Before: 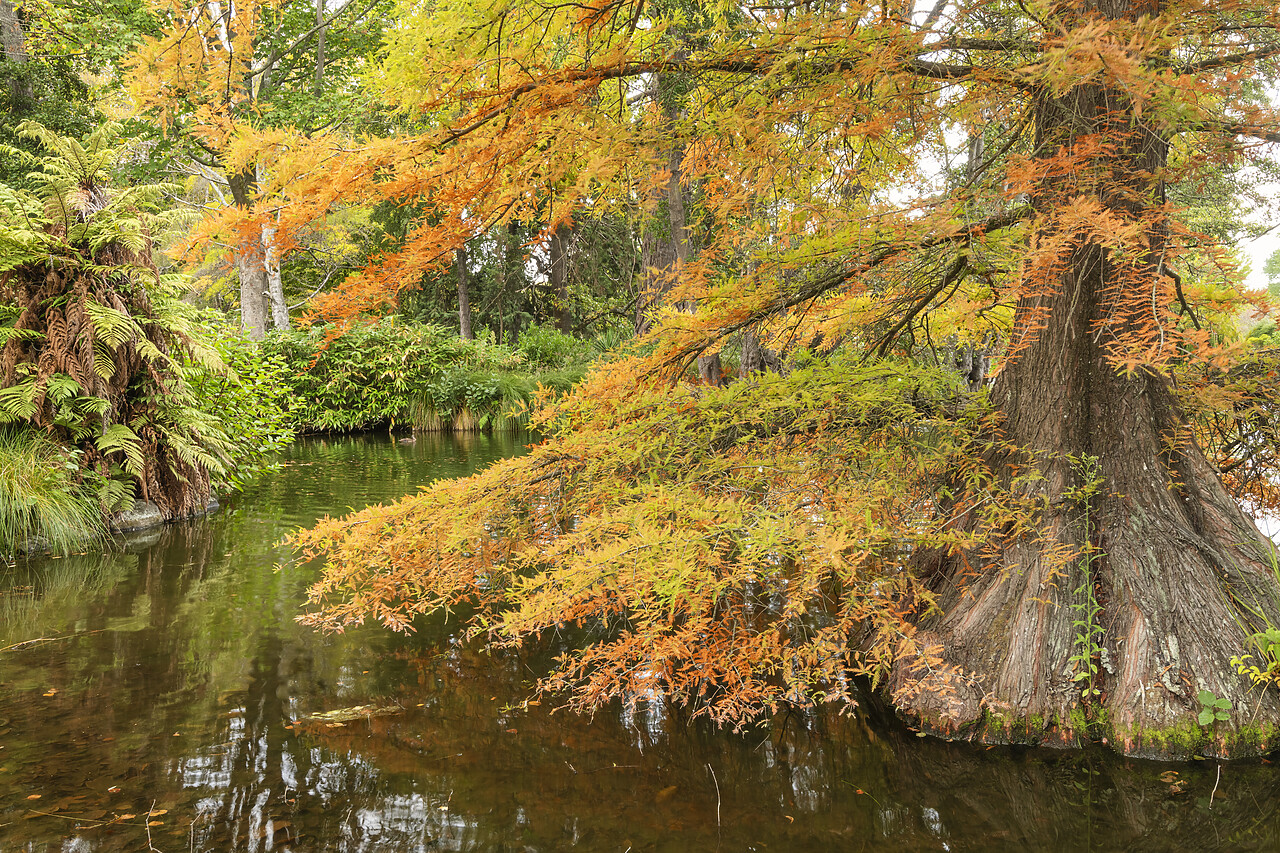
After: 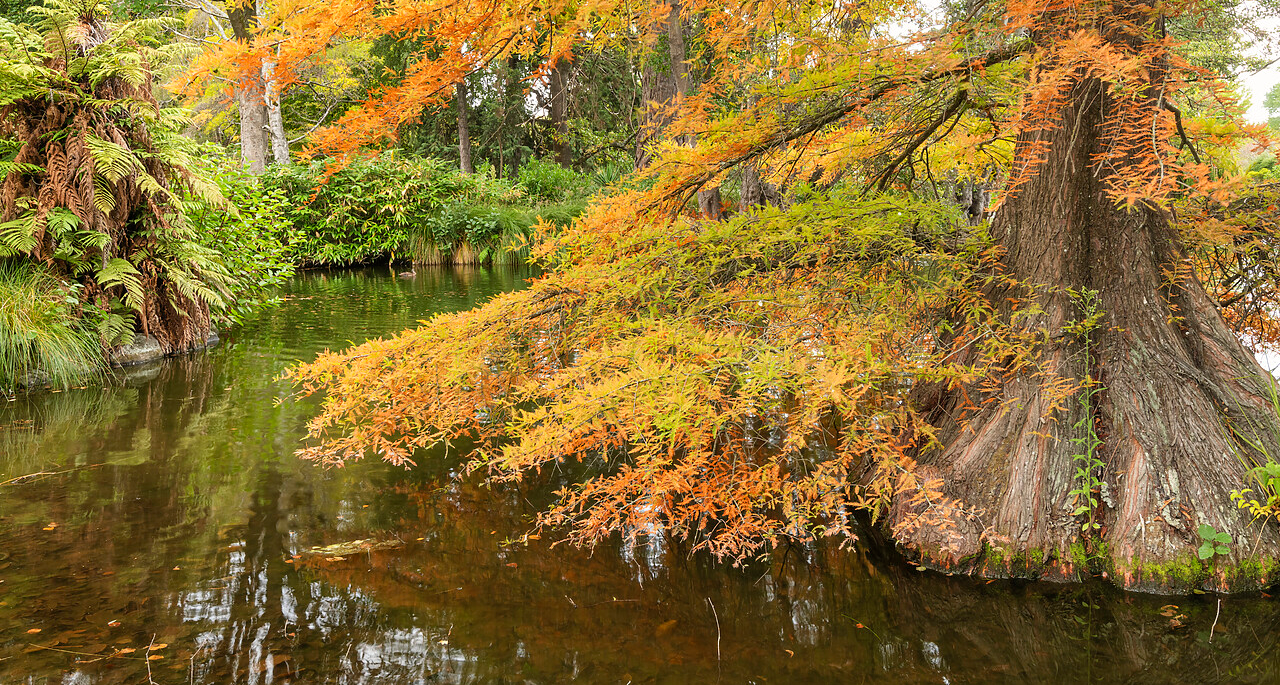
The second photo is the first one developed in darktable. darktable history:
crop and rotate: top 19.672%
